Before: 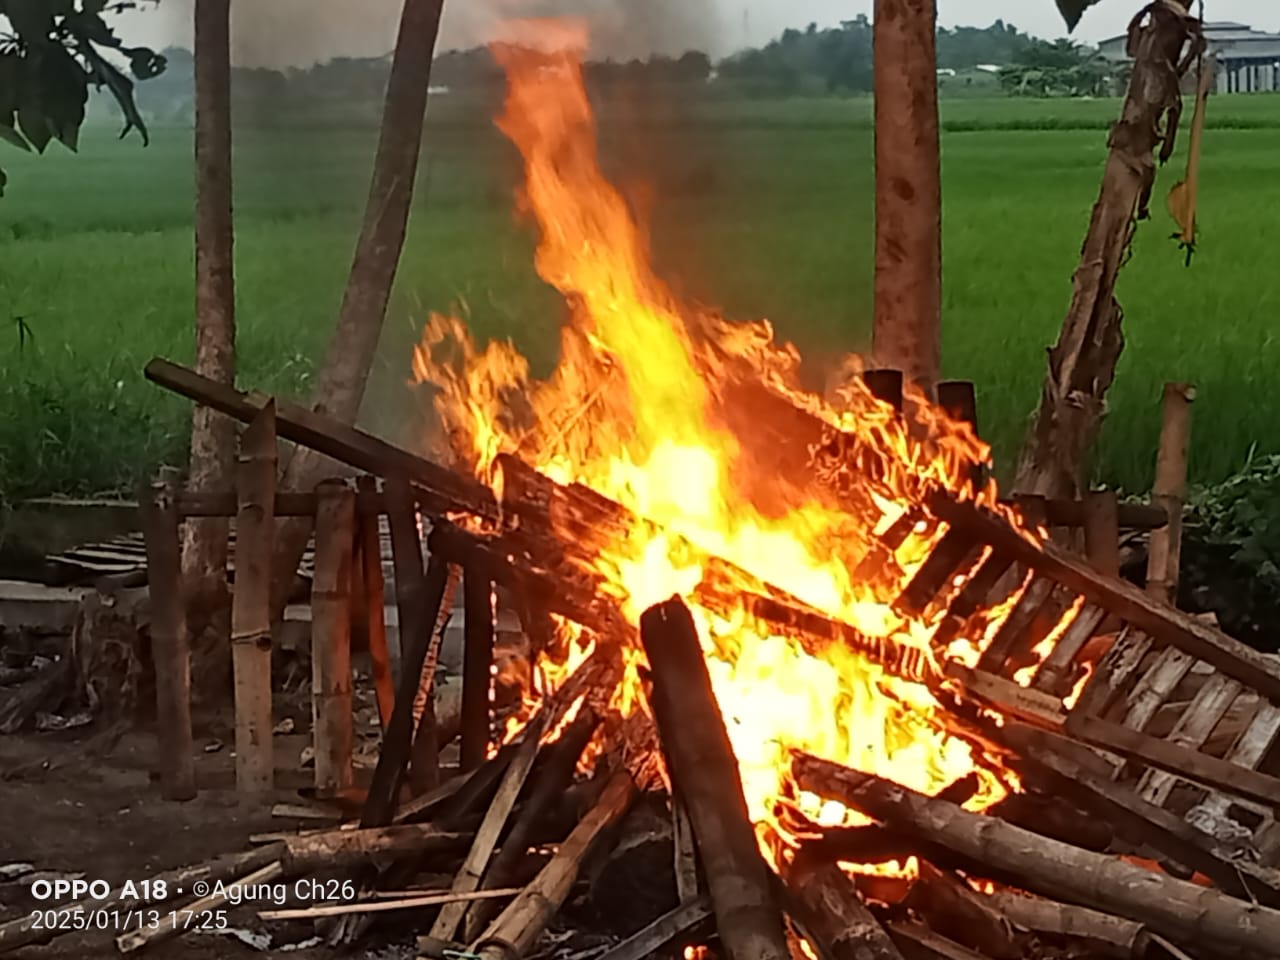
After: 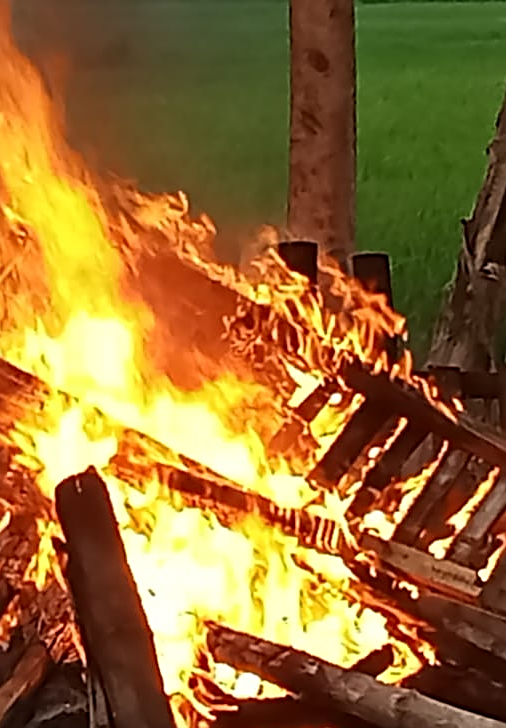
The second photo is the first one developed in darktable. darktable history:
crop: left 45.721%, top 13.393%, right 14.118%, bottom 10.01%
sharpen: radius 2.543, amount 0.636
